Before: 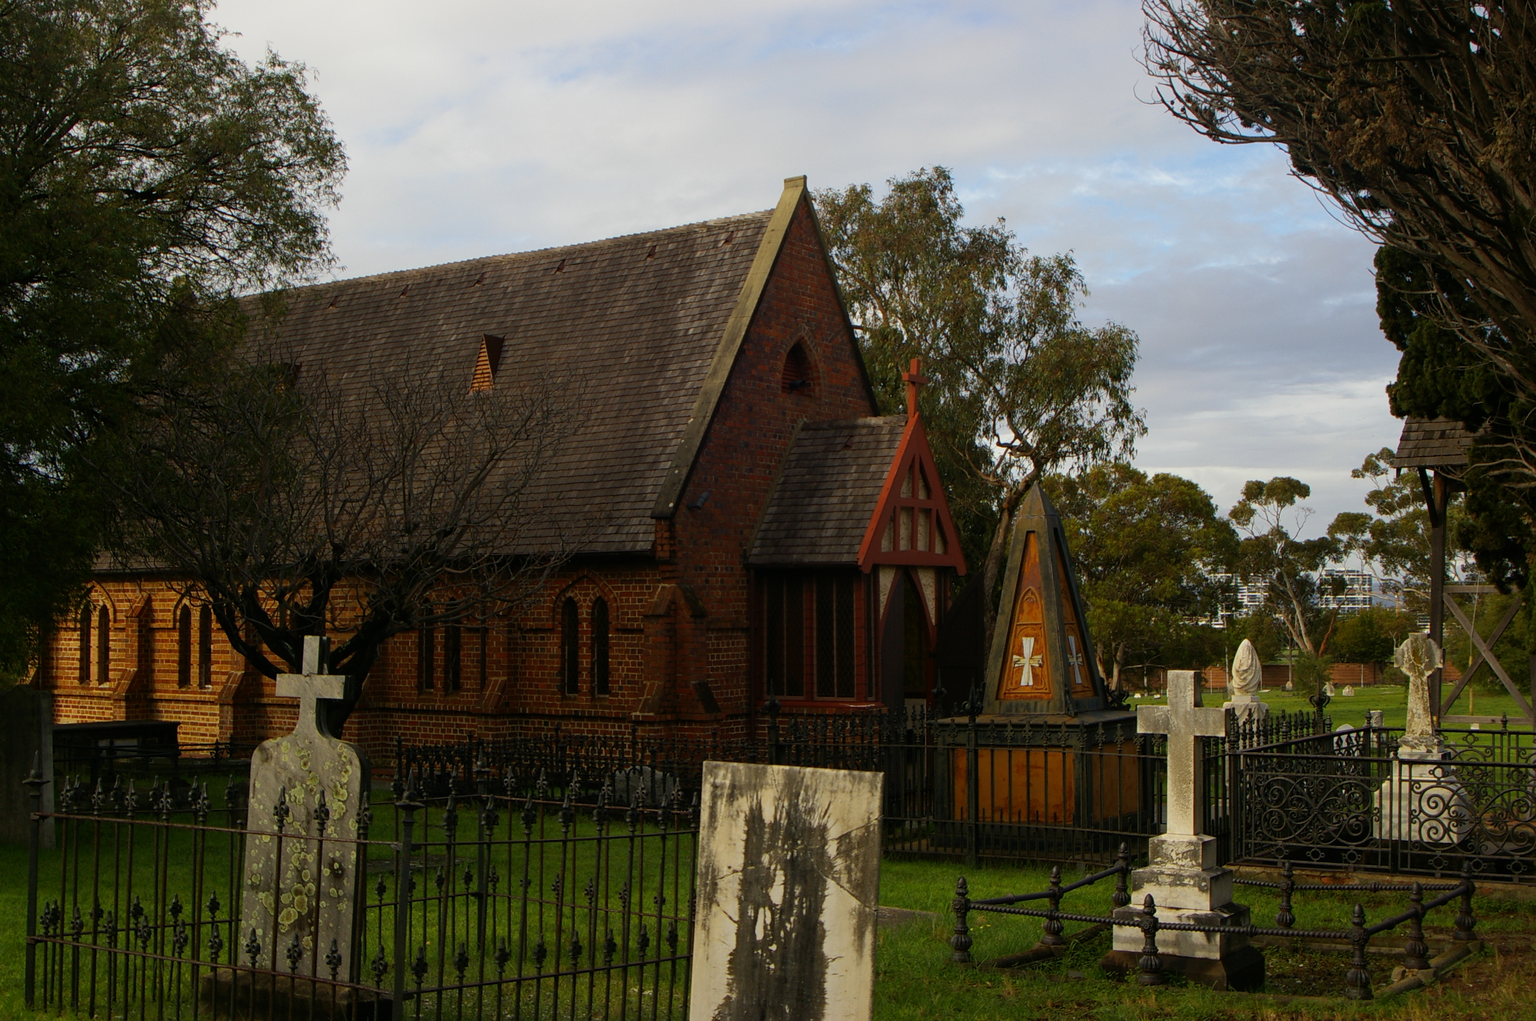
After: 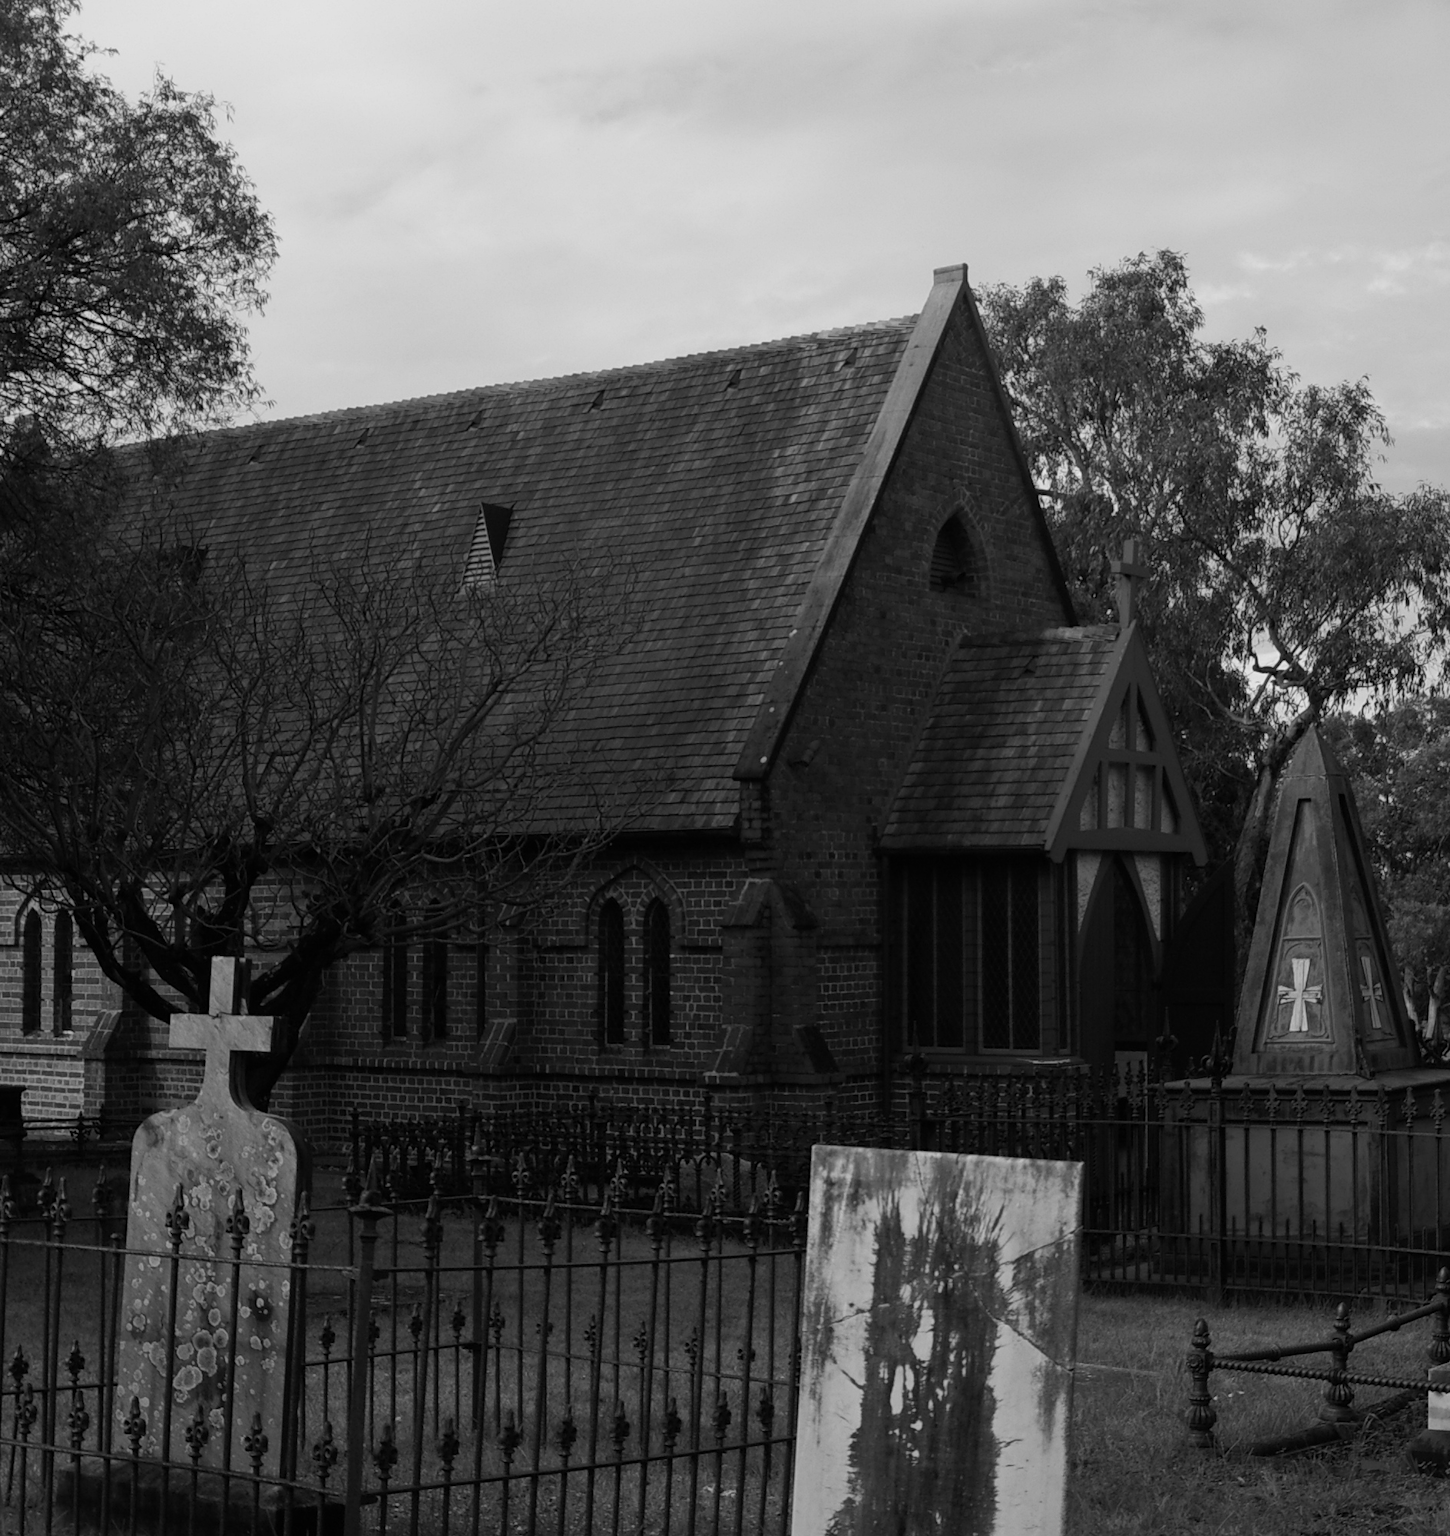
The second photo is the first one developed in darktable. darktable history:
crop: left 10.644%, right 26.528%
monochrome: a 16.01, b -2.65, highlights 0.52
